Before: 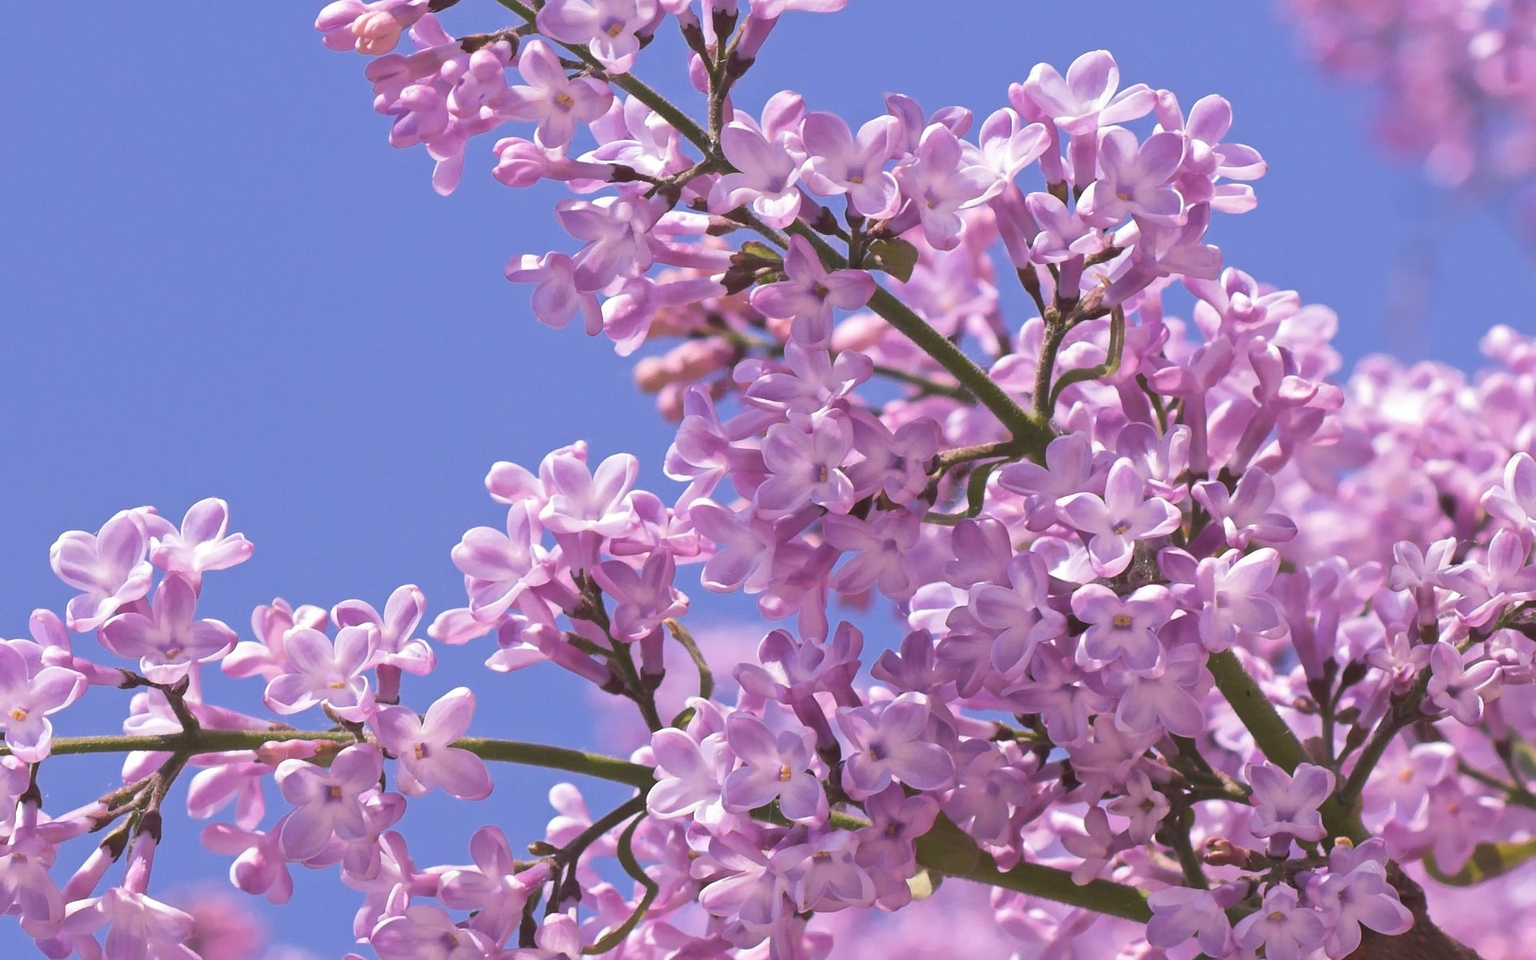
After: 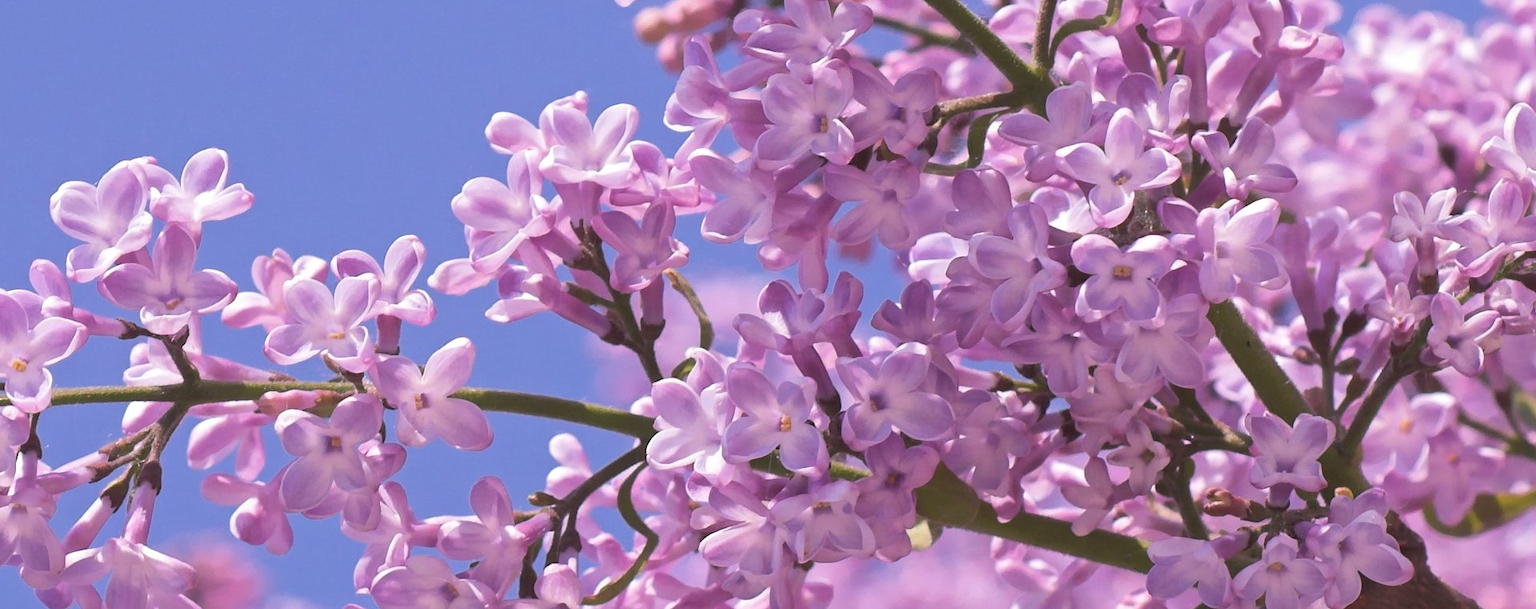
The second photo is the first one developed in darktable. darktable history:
crop and rotate: top 36.435%
tone equalizer: on, module defaults
